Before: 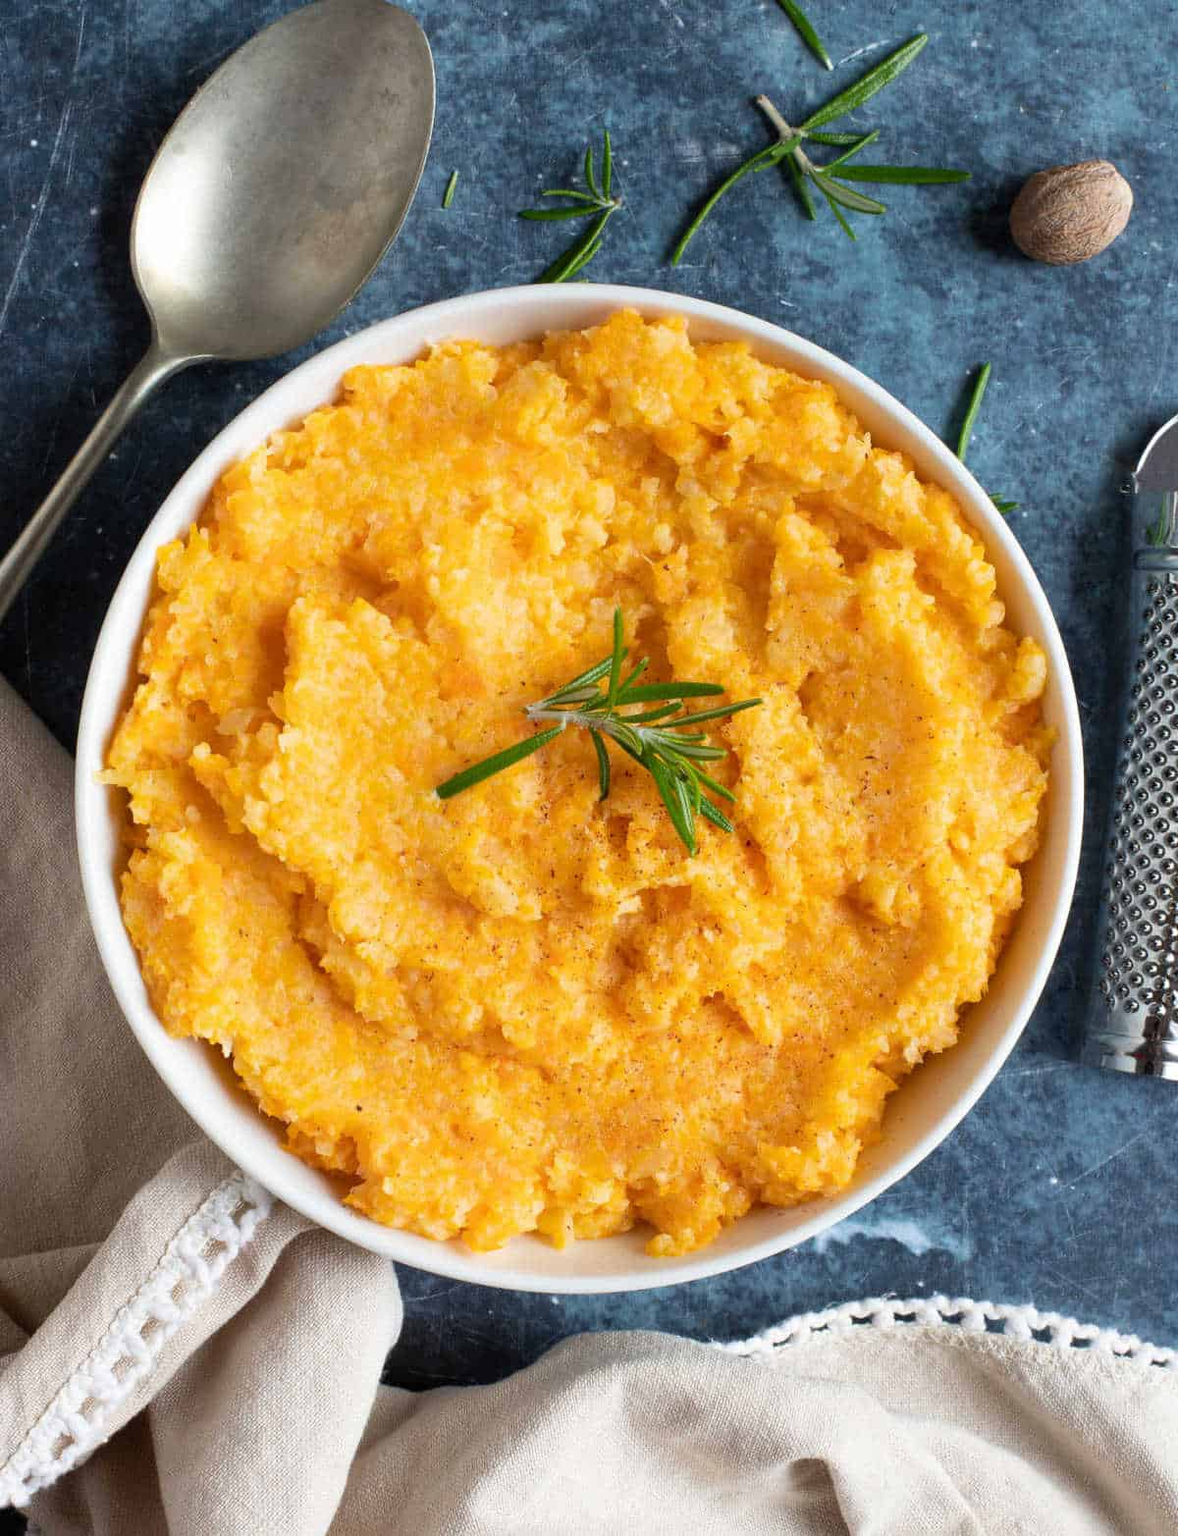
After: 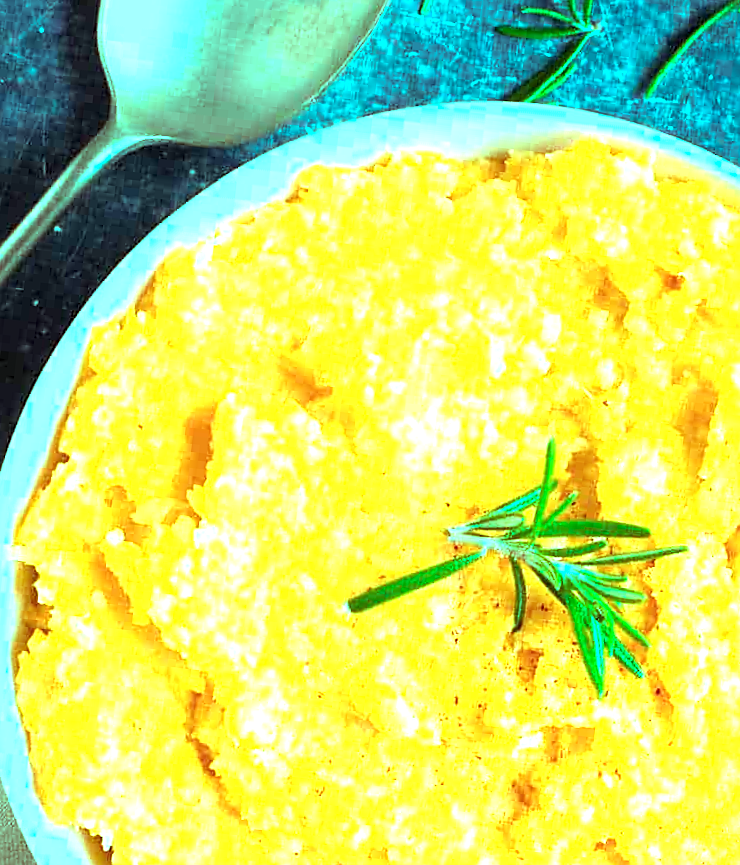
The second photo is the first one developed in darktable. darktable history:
sharpen: on, module defaults
crop and rotate: angle -6.26°, left 2.244%, top 6.691%, right 27.654%, bottom 30.45%
color balance rgb: shadows lift › chroma 1.032%, shadows lift › hue 217.44°, highlights gain › luminance 20.151%, highlights gain › chroma 13.151%, highlights gain › hue 170.82°, perceptual saturation grading › global saturation 0.107%, perceptual brilliance grading › highlights 9.541%, perceptual brilliance grading › shadows -4.502%, saturation formula JzAzBz (2021)
exposure: black level correction 0.001, exposure 1.398 EV, compensate highlight preservation false
